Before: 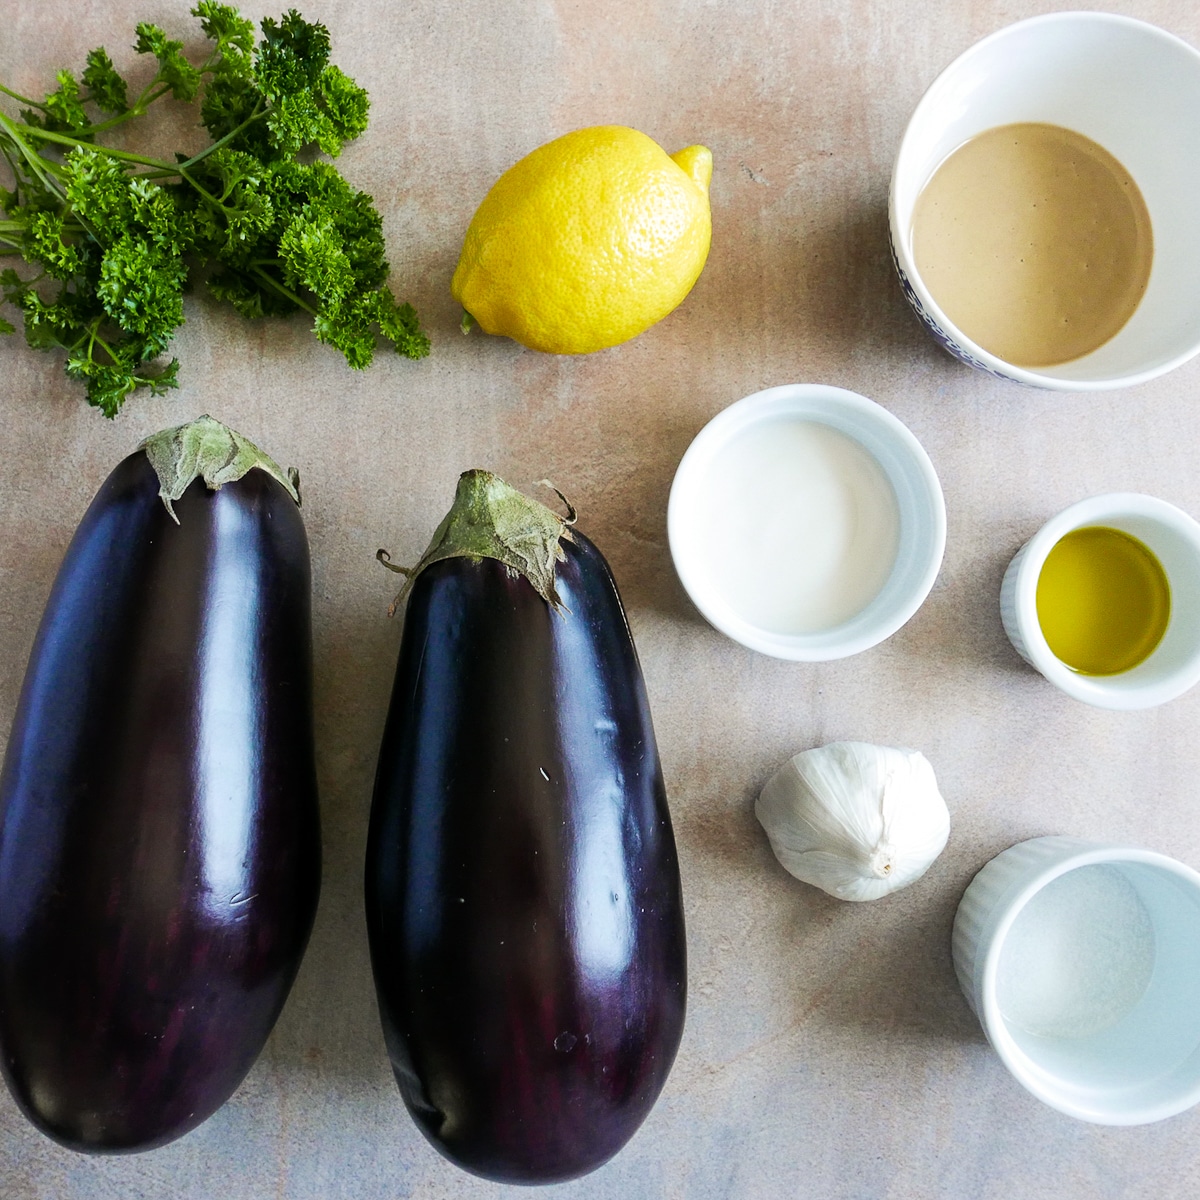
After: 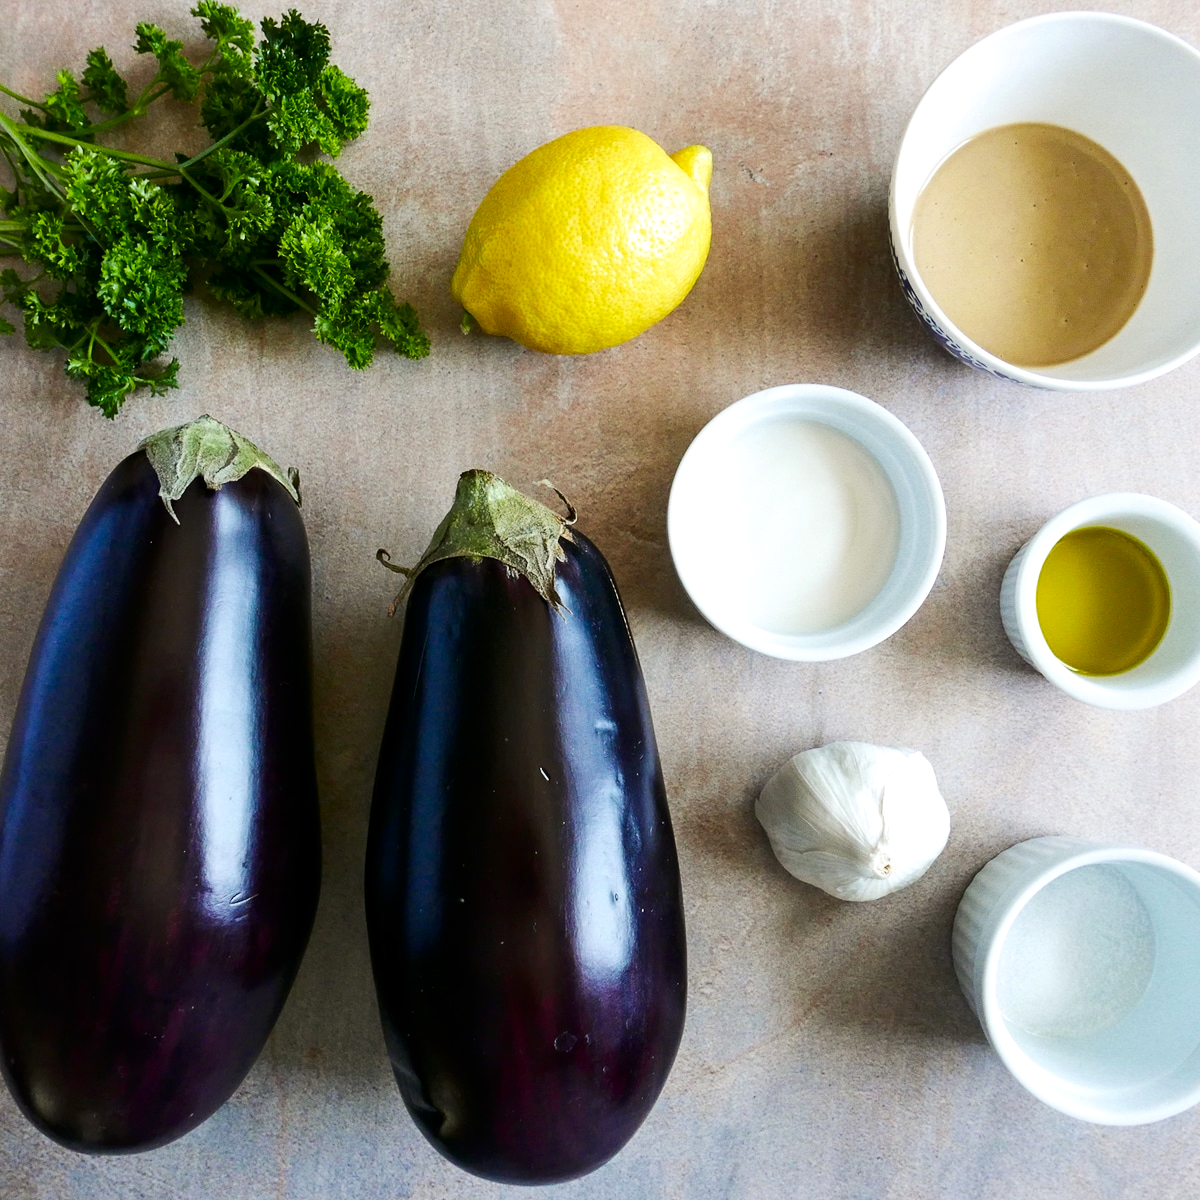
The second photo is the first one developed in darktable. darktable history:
contrast brightness saturation: contrast 0.069, brightness -0.134, saturation 0.062
exposure: exposure 0.153 EV, compensate highlight preservation false
